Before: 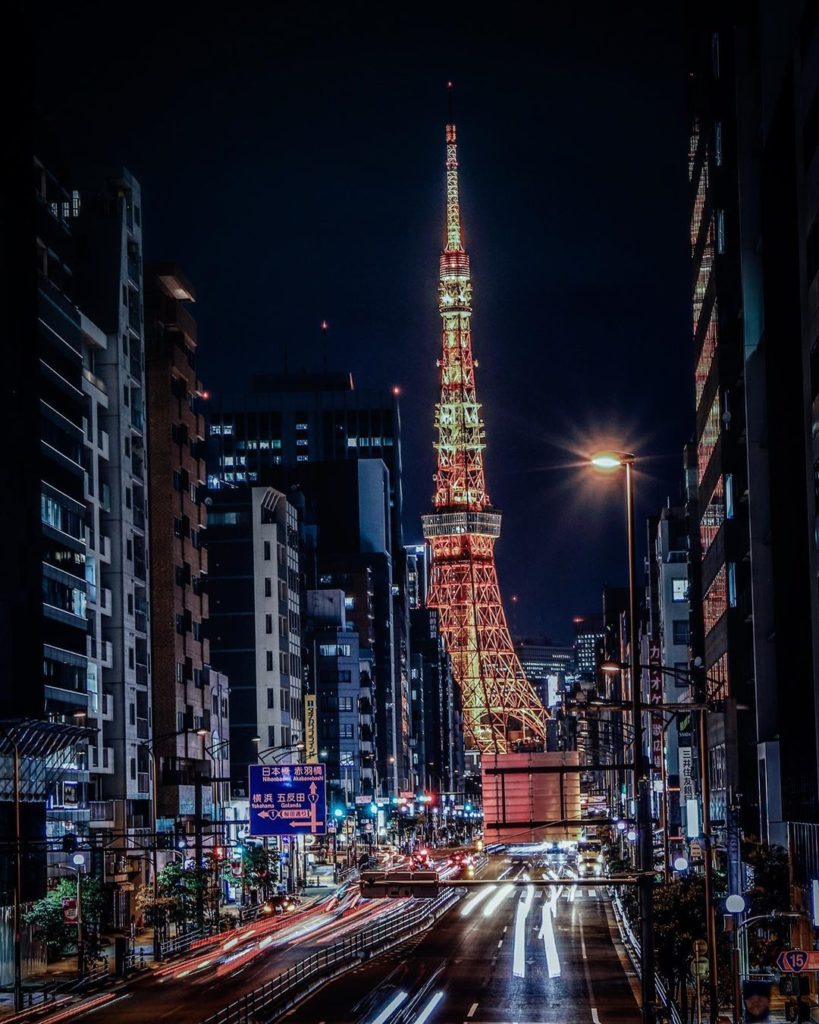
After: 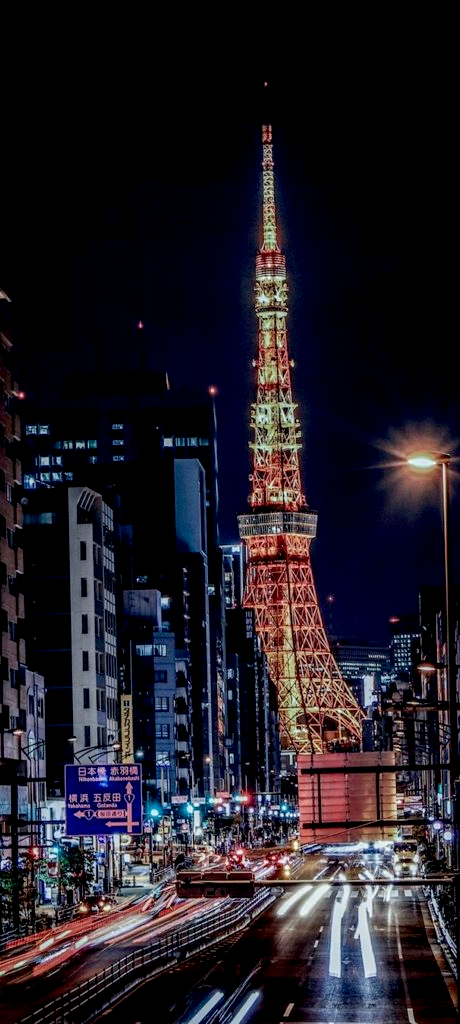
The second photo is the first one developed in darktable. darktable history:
exposure: black level correction 0.01, exposure 0.011 EV, compensate highlight preservation false
crop and rotate: left 22.516%, right 21.234%
